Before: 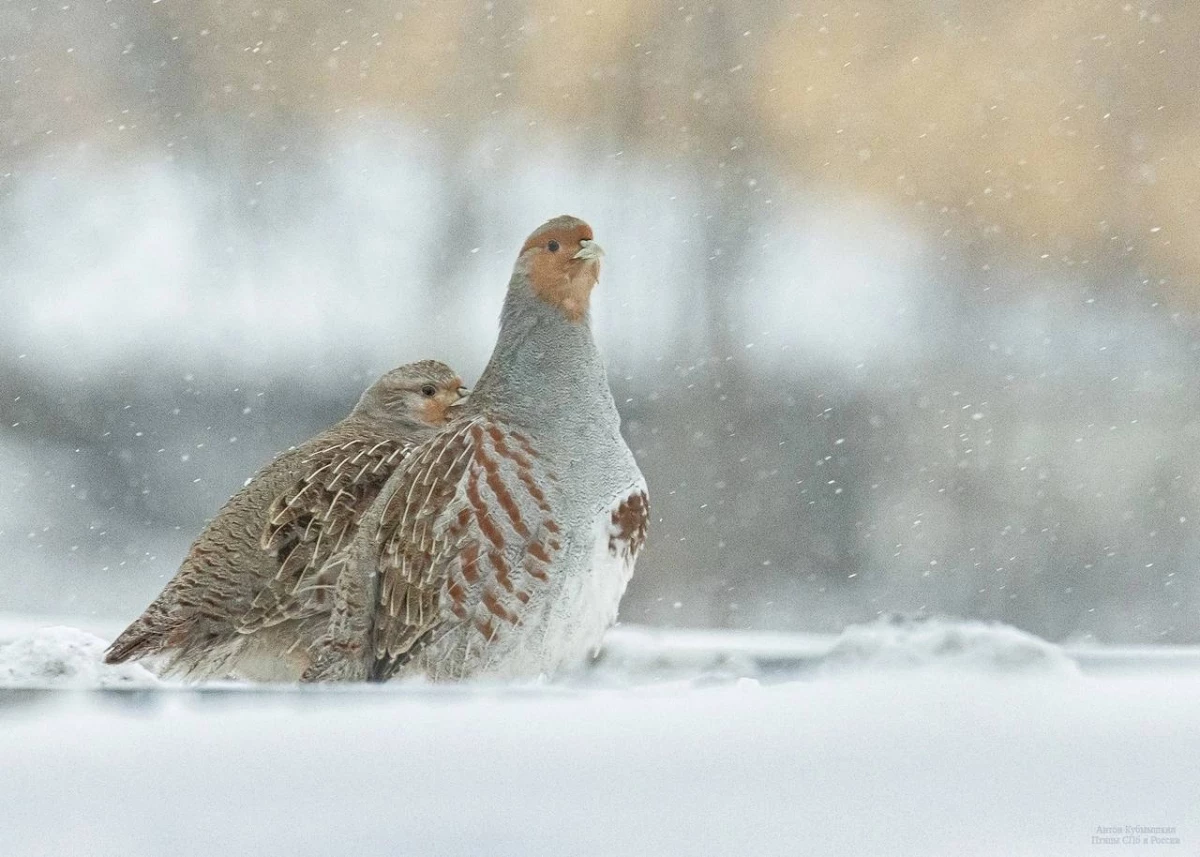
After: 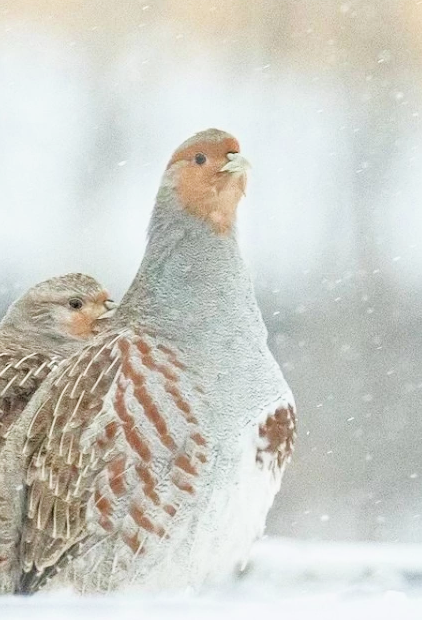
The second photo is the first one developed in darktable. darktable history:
exposure: exposure 1 EV, compensate highlight preservation false
filmic rgb: black relative exposure -8.15 EV, white relative exposure 3.76 EV, hardness 4.46
crop and rotate: left 29.476%, top 10.214%, right 35.32%, bottom 17.333%
